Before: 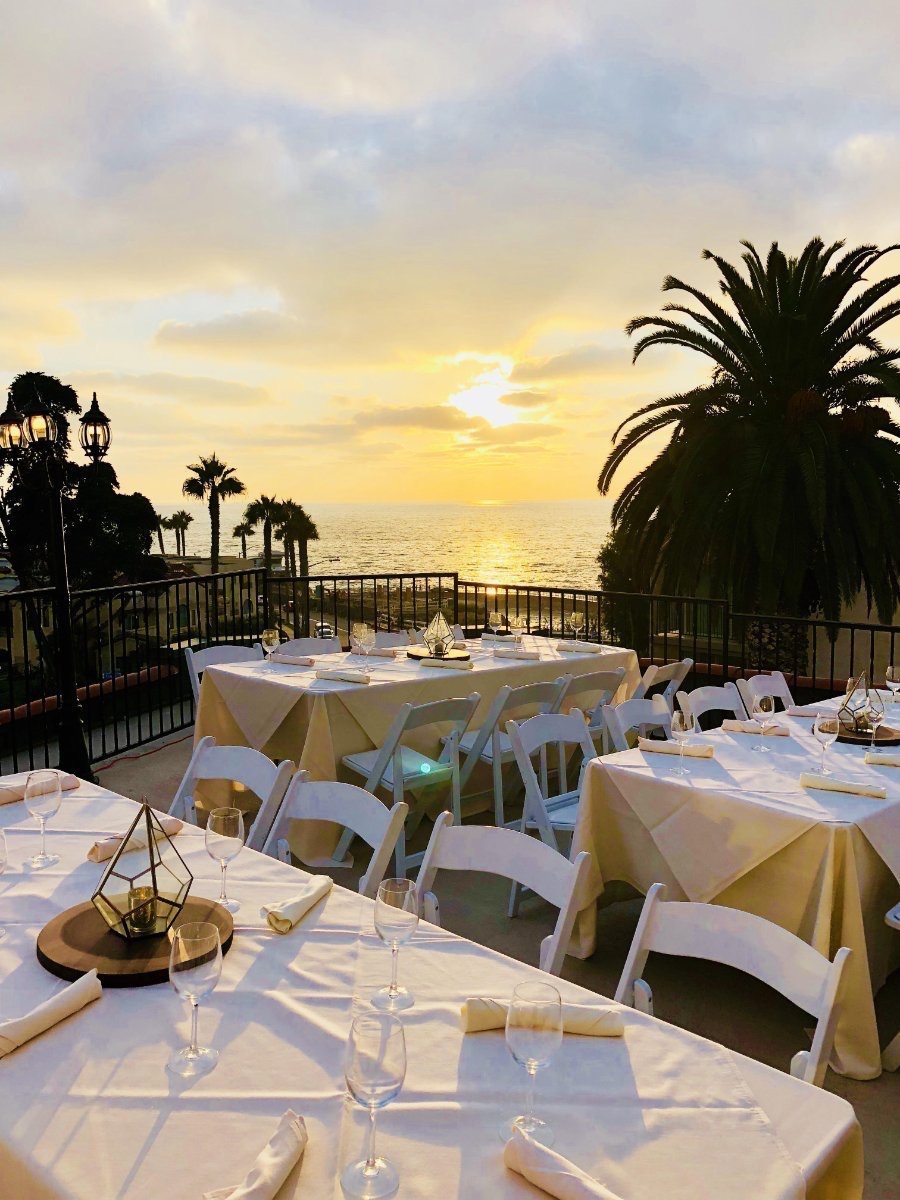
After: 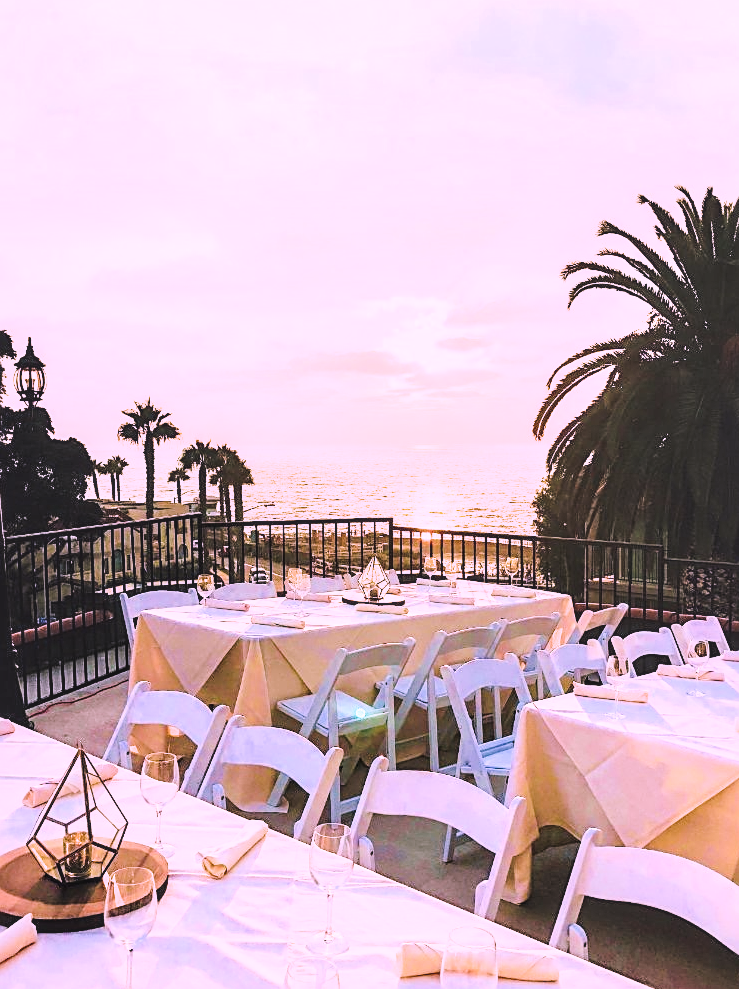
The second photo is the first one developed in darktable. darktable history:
tone equalizer: -8 EV -0.423 EV, -7 EV -0.369 EV, -6 EV -0.365 EV, -5 EV -0.2 EV, -3 EV 0.196 EV, -2 EV 0.305 EV, -1 EV 0.385 EV, +0 EV 0.421 EV, edges refinement/feathering 500, mask exposure compensation -1.57 EV, preserve details no
exposure: black level correction 0, exposure 1.696 EV, compensate highlight preservation false
crop and rotate: left 7.29%, top 4.604%, right 10.586%, bottom 12.958%
sharpen: on, module defaults
color correction: highlights a* 15.4, highlights b* -20.46
local contrast: on, module defaults
color balance rgb: shadows lift › hue 87.68°, highlights gain › chroma 1.342%, highlights gain › hue 56.43°, global offset › luminance 1.511%, perceptual saturation grading › global saturation 0.113%, perceptual saturation grading › mid-tones 11.535%, global vibrance 20%
filmic rgb: black relative exposure -7.65 EV, white relative exposure 4.56 EV, hardness 3.61
